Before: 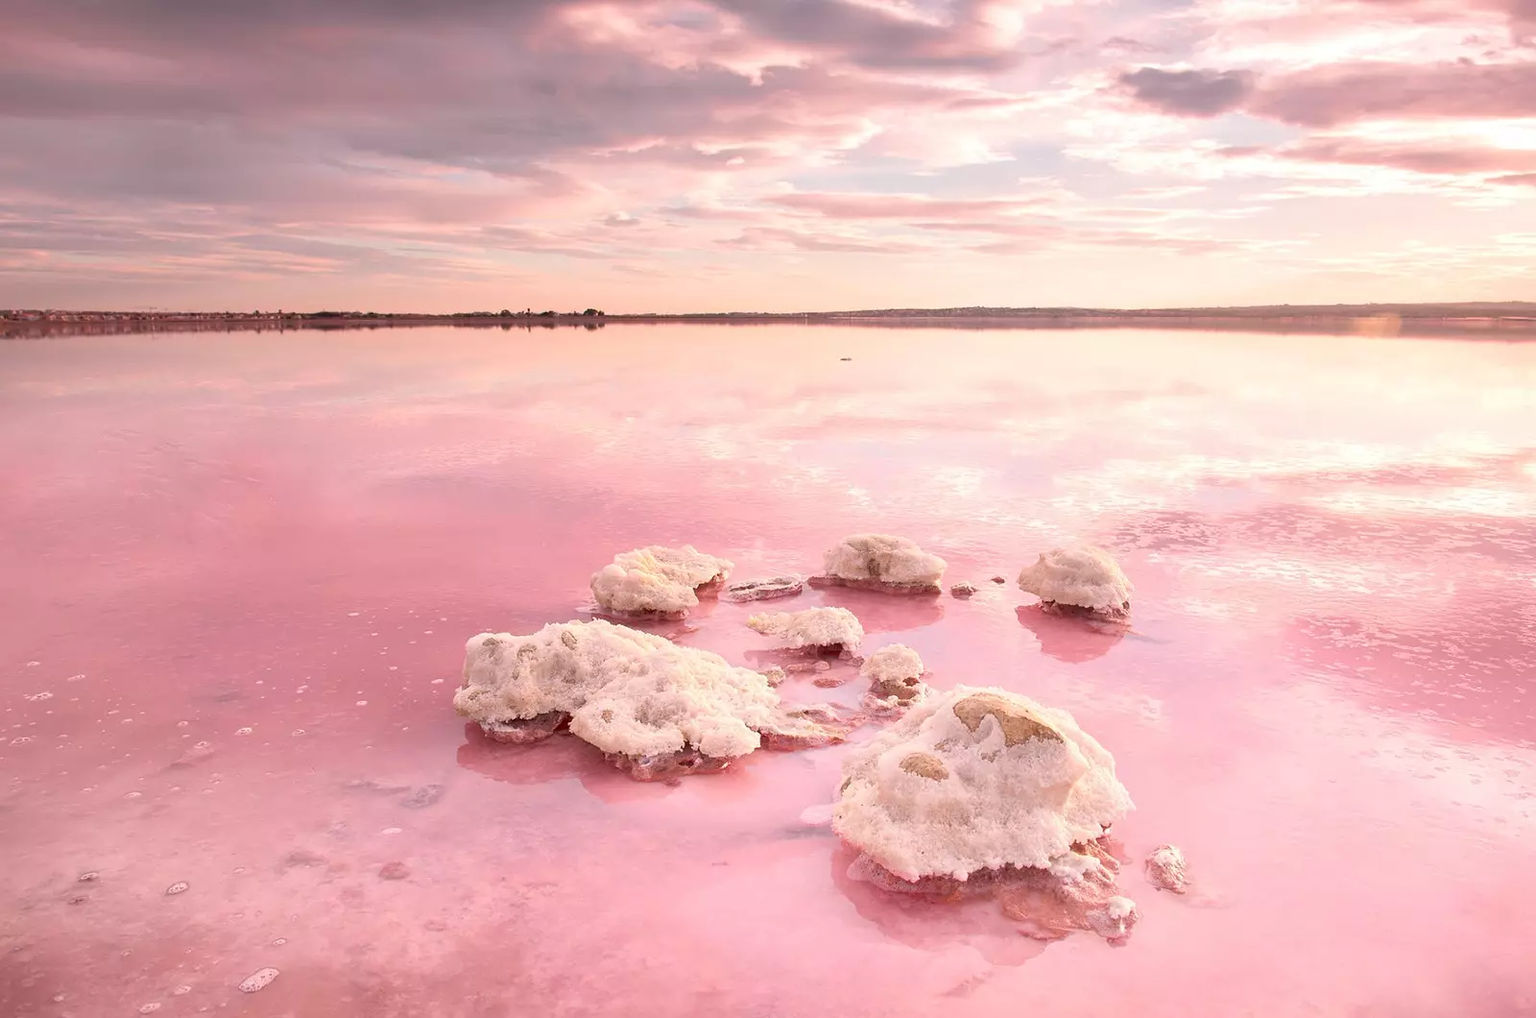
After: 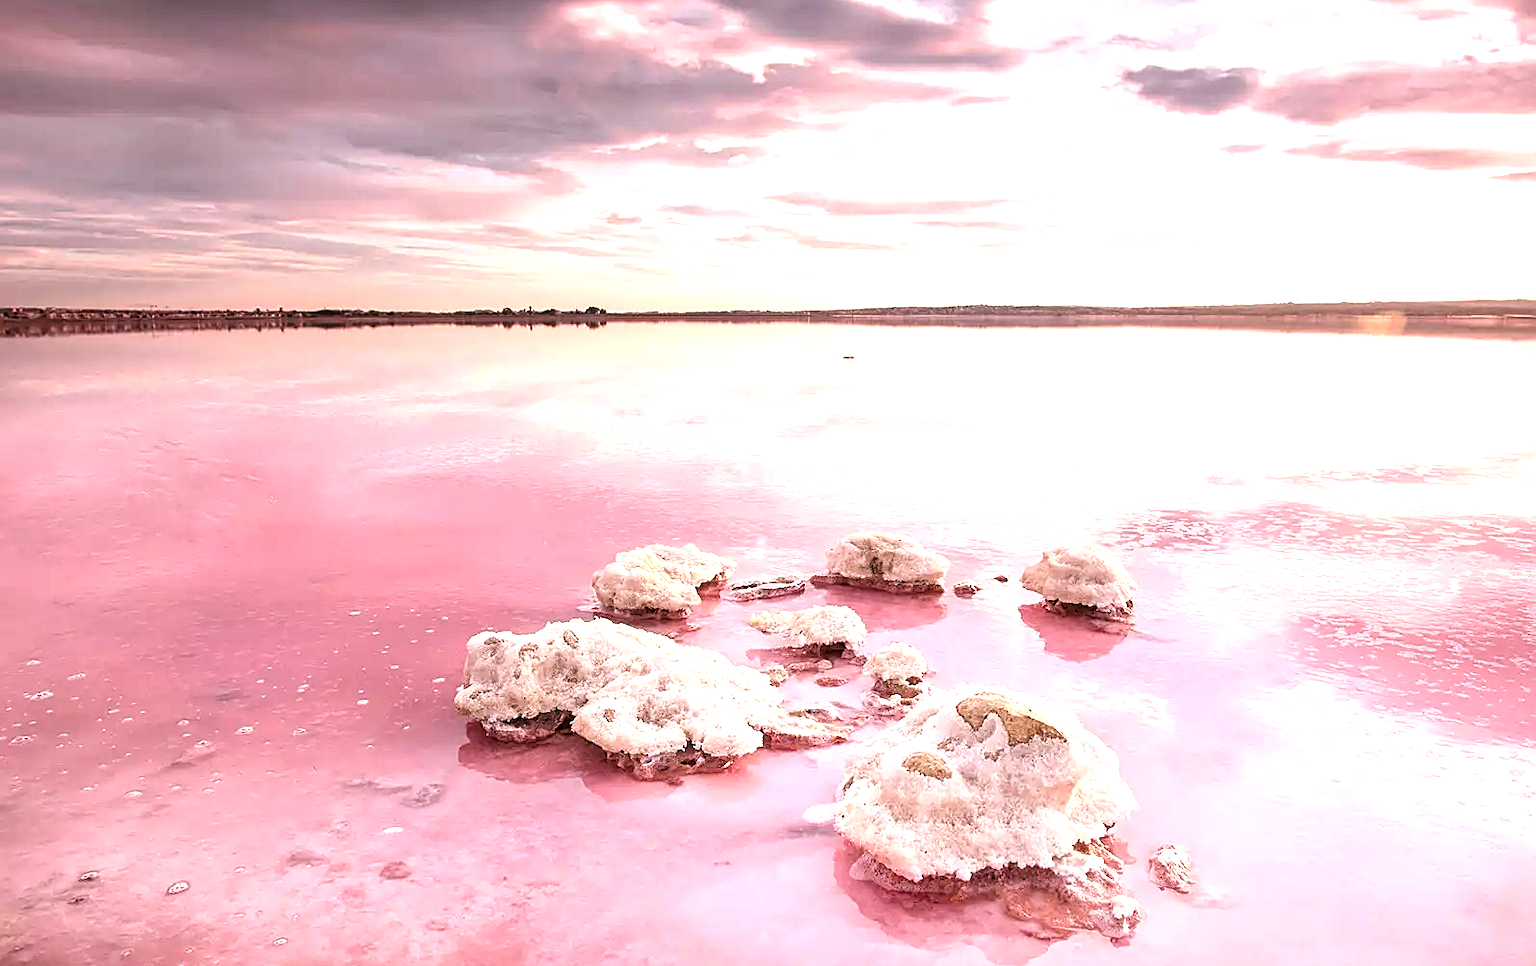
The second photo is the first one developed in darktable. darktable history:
exposure: exposure 0.694 EV, compensate highlight preservation false
contrast brightness saturation: contrast 0.083, saturation 0.017
crop: top 0.286%, right 0.265%, bottom 4.997%
haze removal: compatibility mode true, adaptive false
color correction: highlights a* -5.1, highlights b* -4.05, shadows a* 3.77, shadows b* 4.42
levels: levels [0.116, 0.574, 1]
sharpen: on, module defaults
local contrast: on, module defaults
